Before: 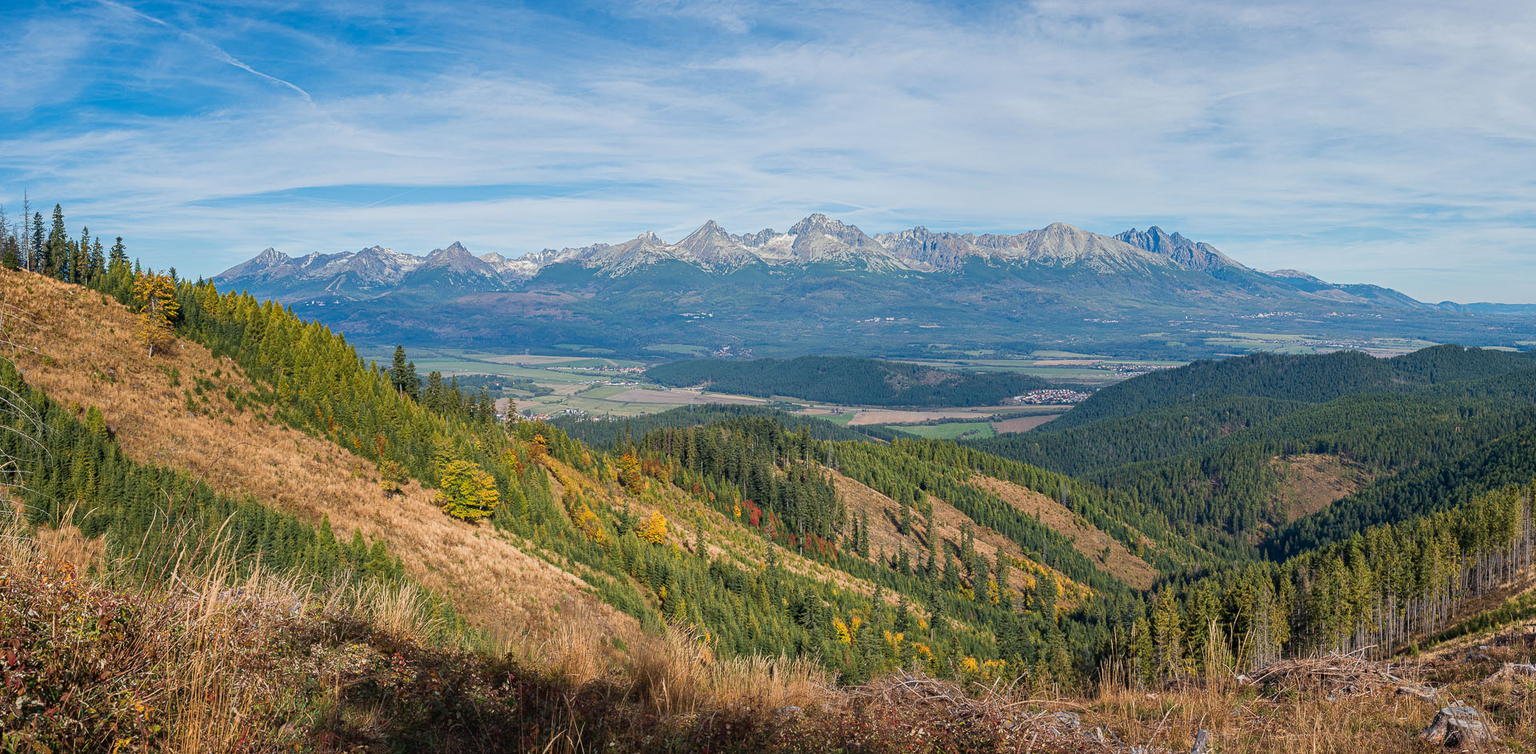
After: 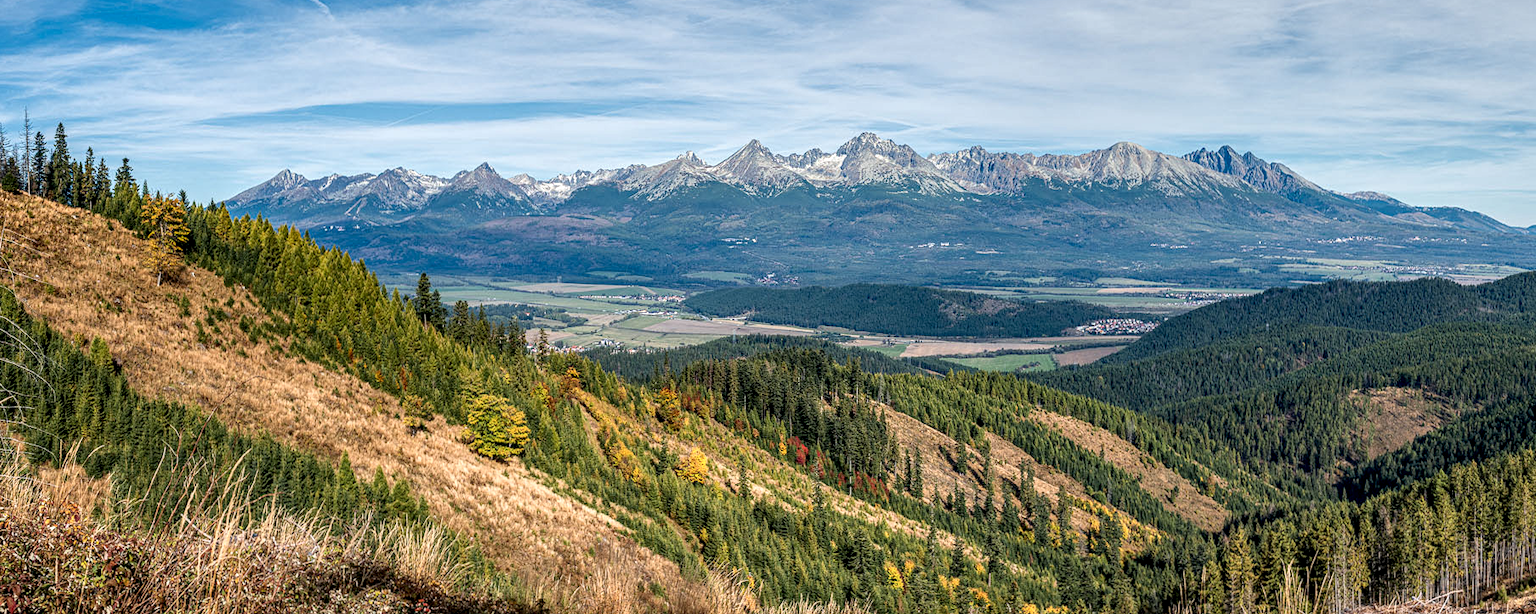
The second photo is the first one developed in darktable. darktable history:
crop and rotate: angle 0.05°, top 11.767%, right 5.716%, bottom 11.249%
local contrast: highlights 65%, shadows 54%, detail 168%, midtone range 0.512
